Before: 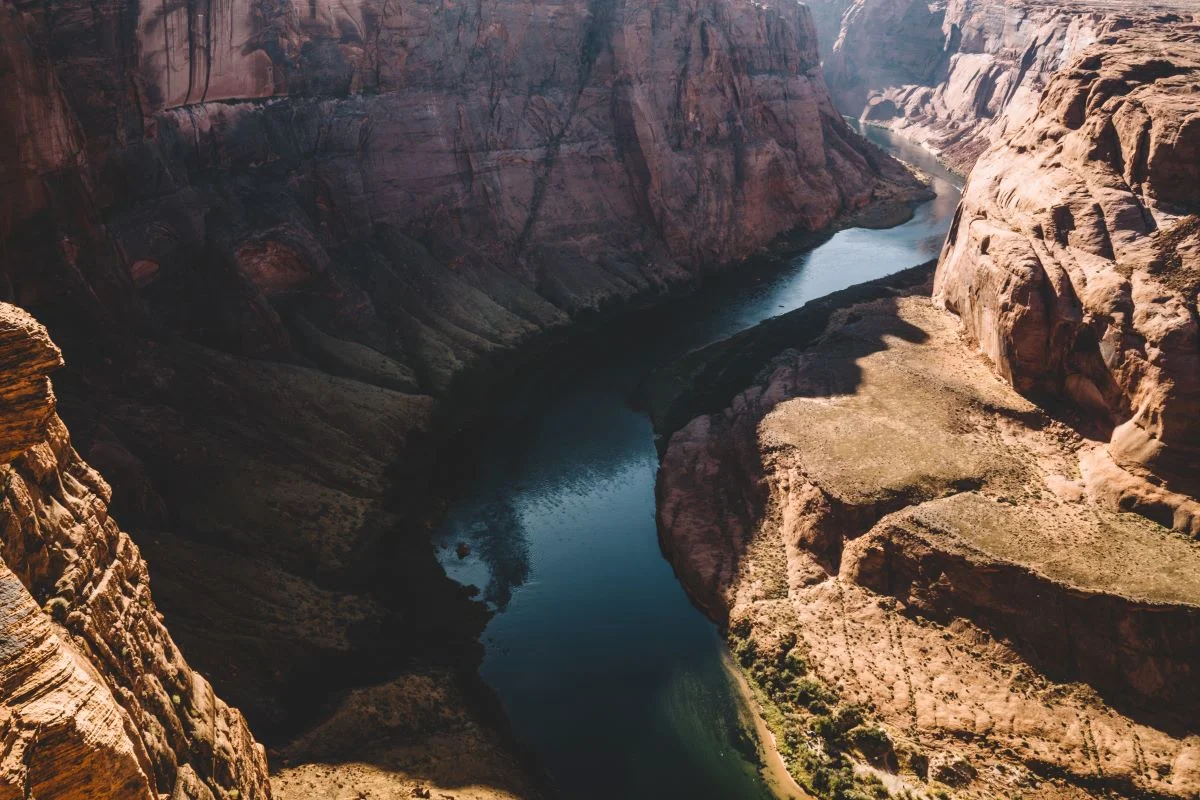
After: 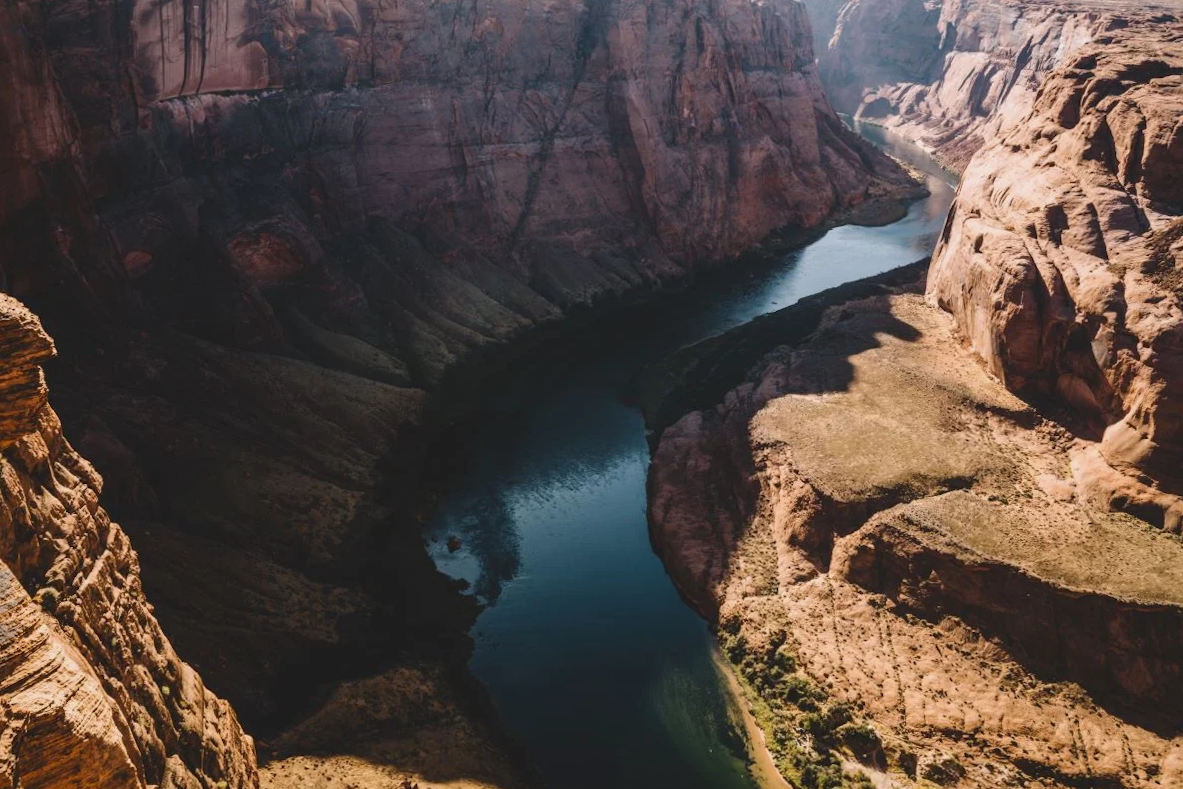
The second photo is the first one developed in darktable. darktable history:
shadows and highlights: shadows -20.64, white point adjustment -1.97, highlights -35.22
crop and rotate: angle -0.527°
